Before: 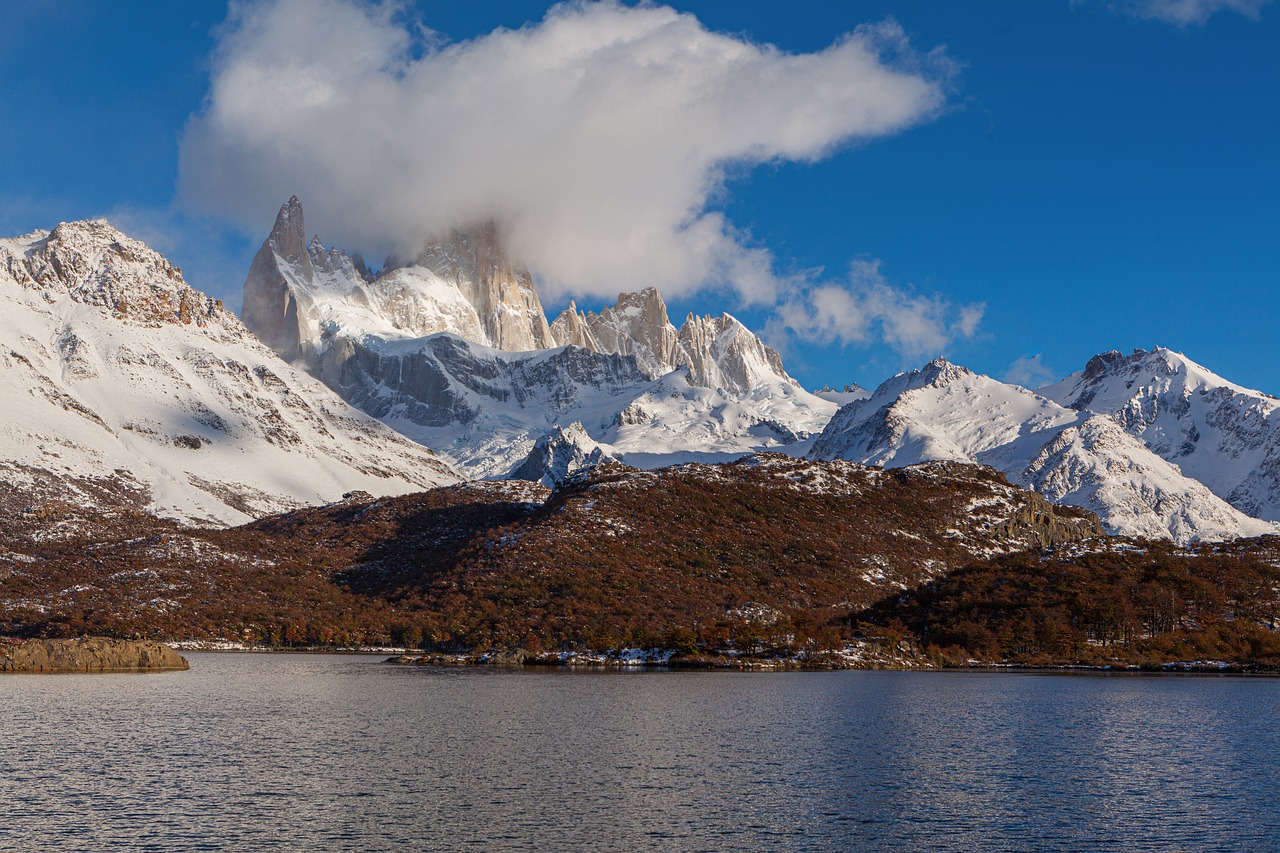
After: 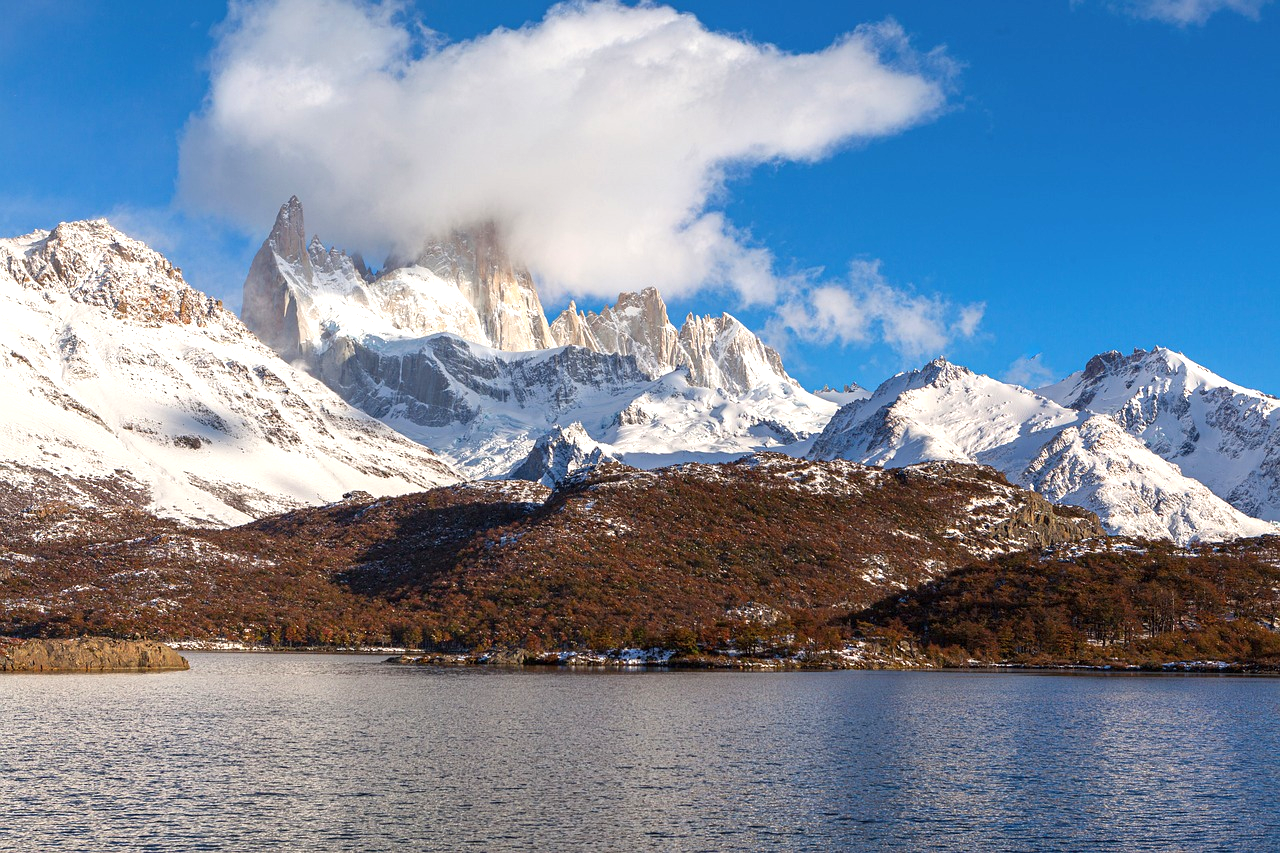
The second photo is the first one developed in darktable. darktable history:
exposure: exposure 0.774 EV, compensate highlight preservation false
